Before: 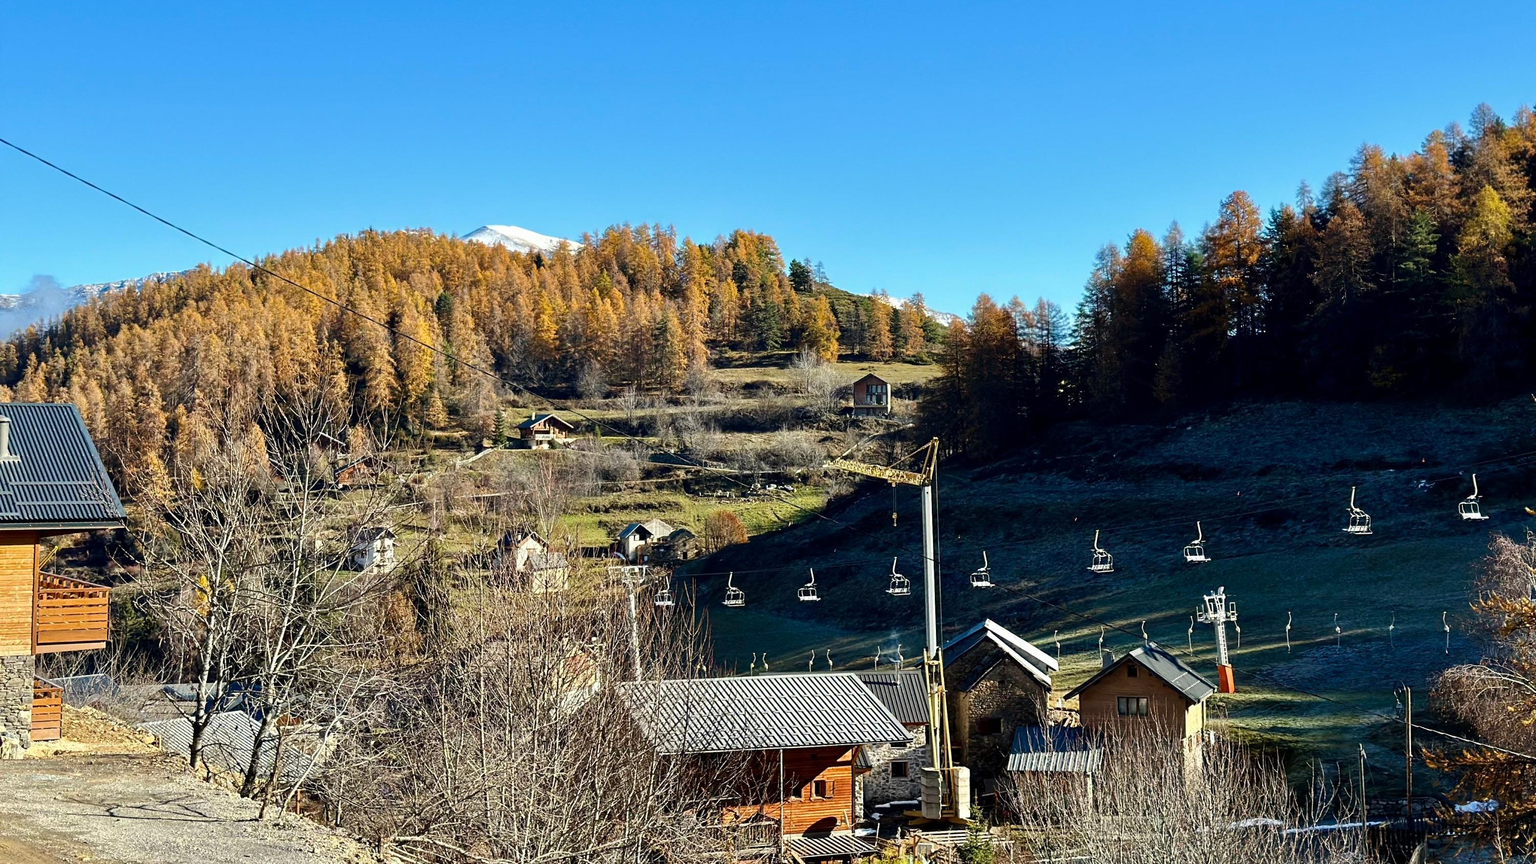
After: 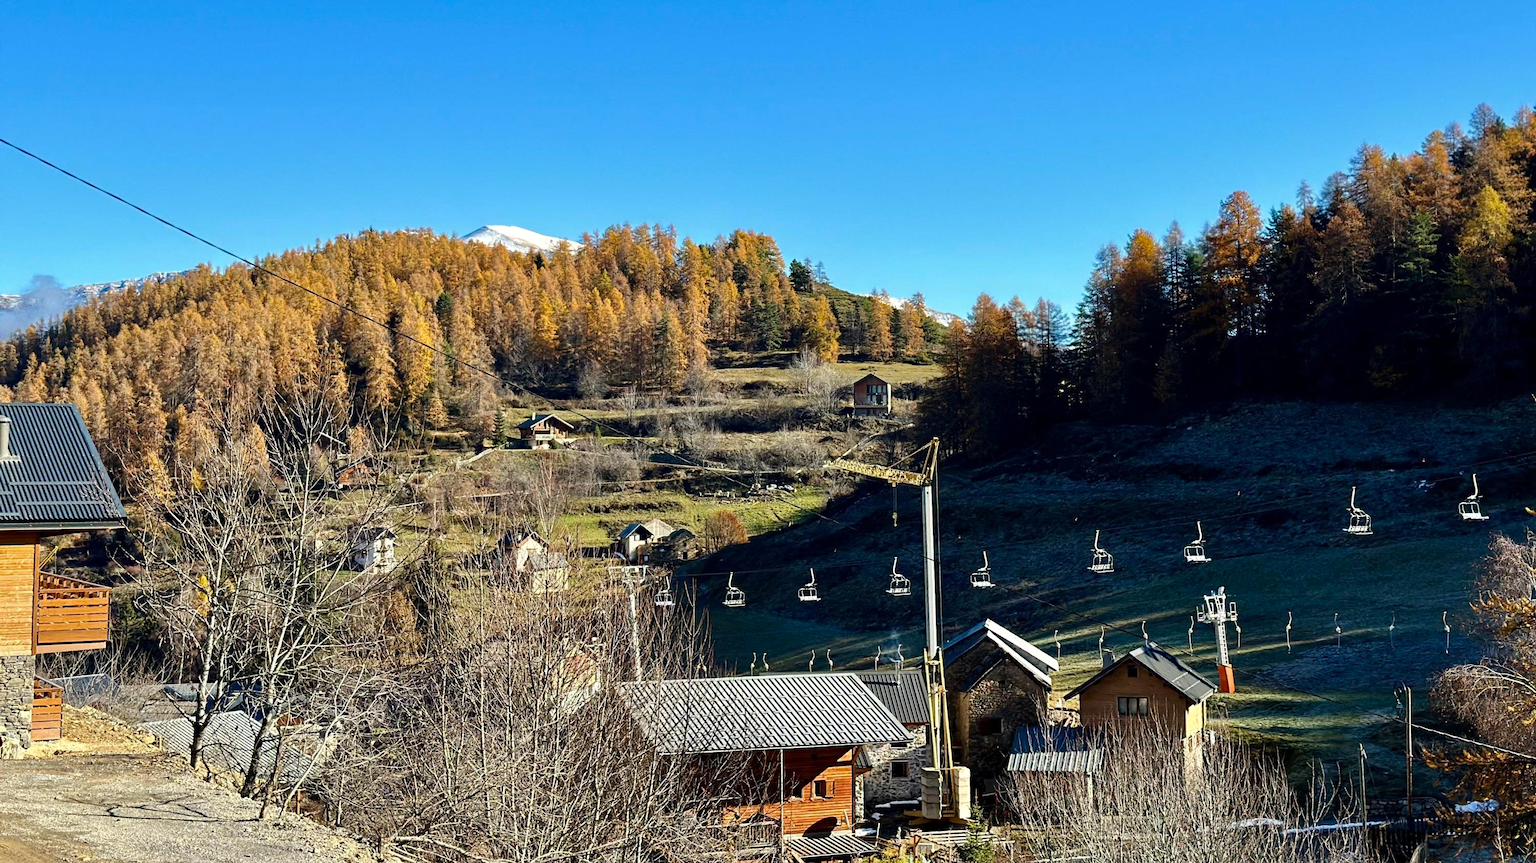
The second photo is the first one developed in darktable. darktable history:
grain: coarseness 0.81 ISO, strength 1.34%, mid-tones bias 0%
haze removal: compatibility mode true, adaptive false
